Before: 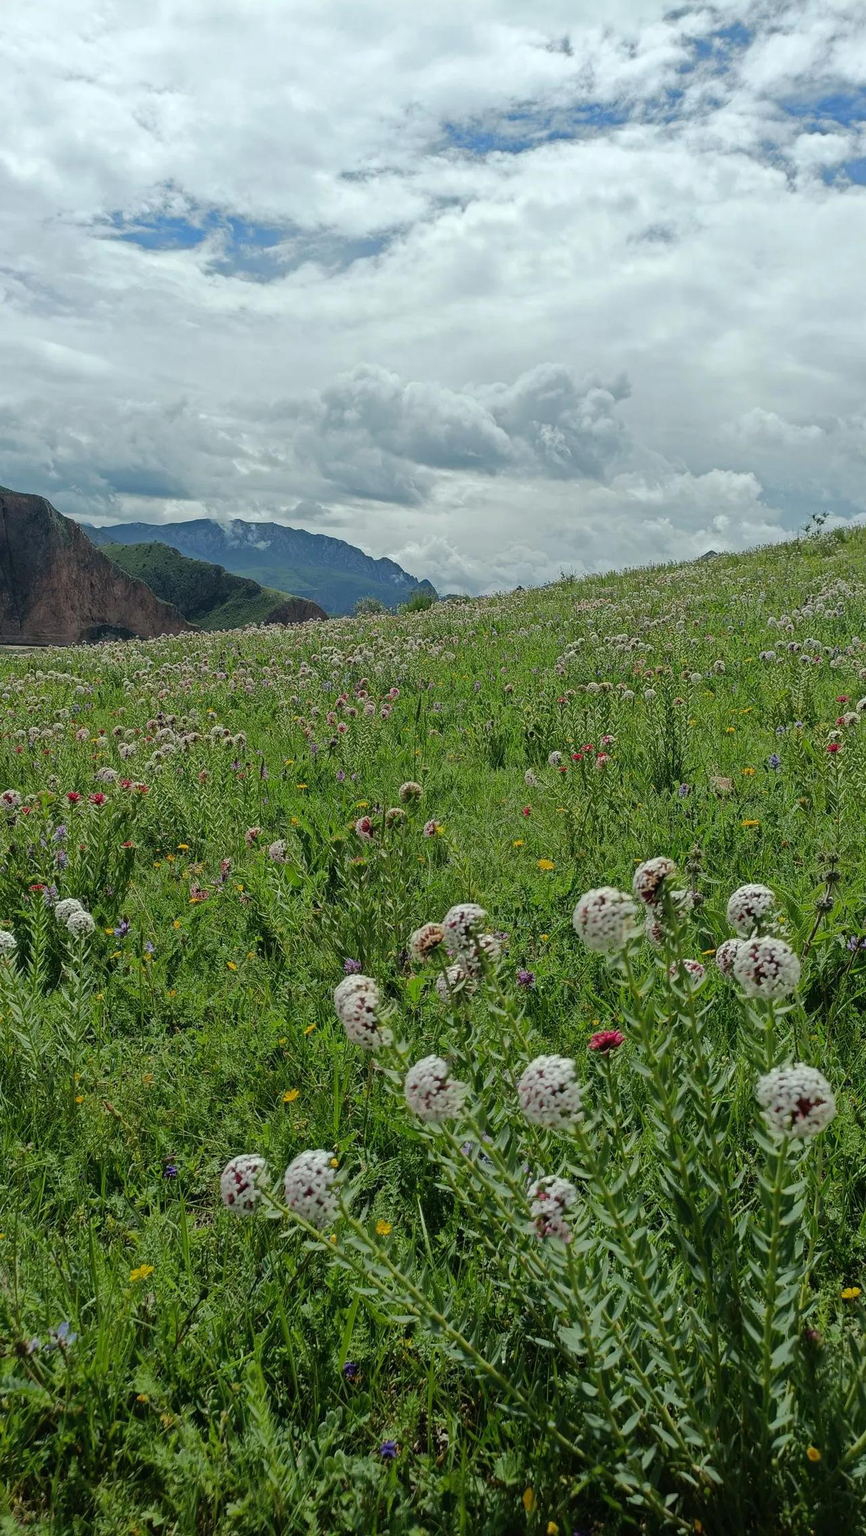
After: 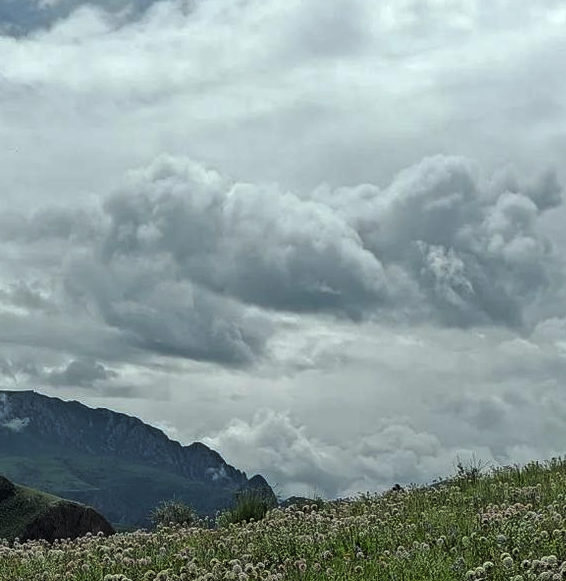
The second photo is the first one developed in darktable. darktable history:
crop: left 28.996%, top 16.818%, right 26.769%, bottom 57.534%
levels: gray 50.85%, levels [0.101, 0.578, 0.953]
